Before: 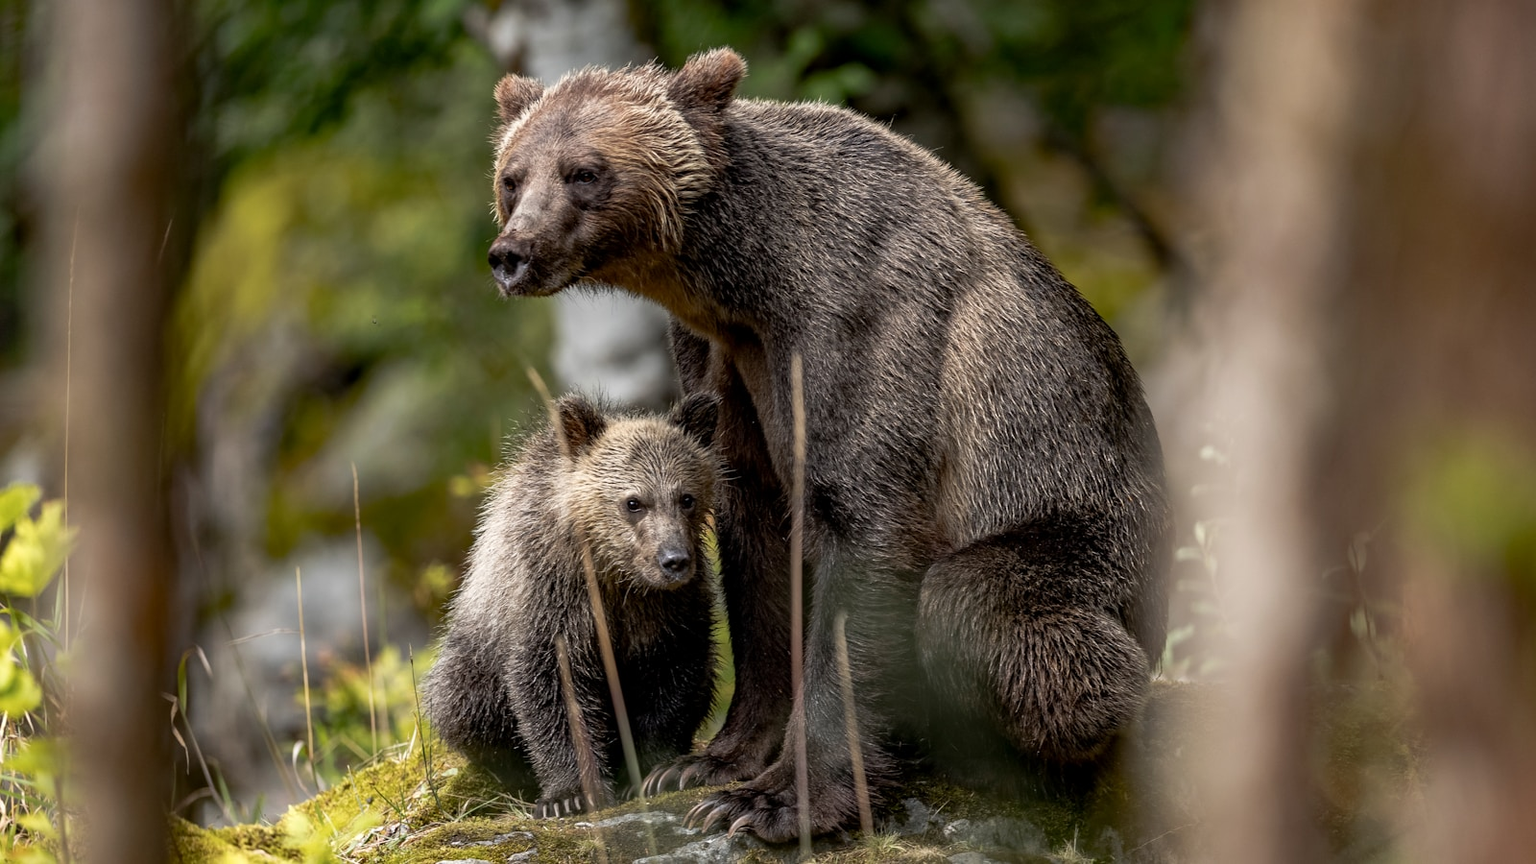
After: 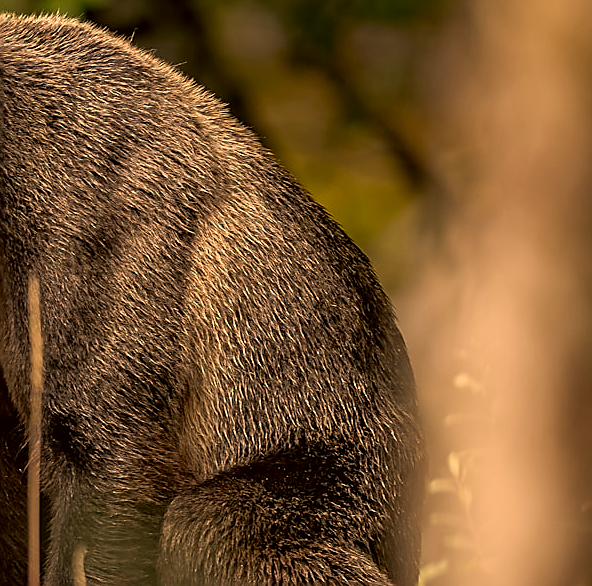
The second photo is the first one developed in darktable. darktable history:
crop and rotate: left 49.81%, top 10.124%, right 13.176%, bottom 24.722%
sharpen: radius 1.366, amount 1.249, threshold 0.603
color correction: highlights a* 18.57, highlights b* 35.41, shadows a* 1.86, shadows b* 6.2, saturation 1.02
